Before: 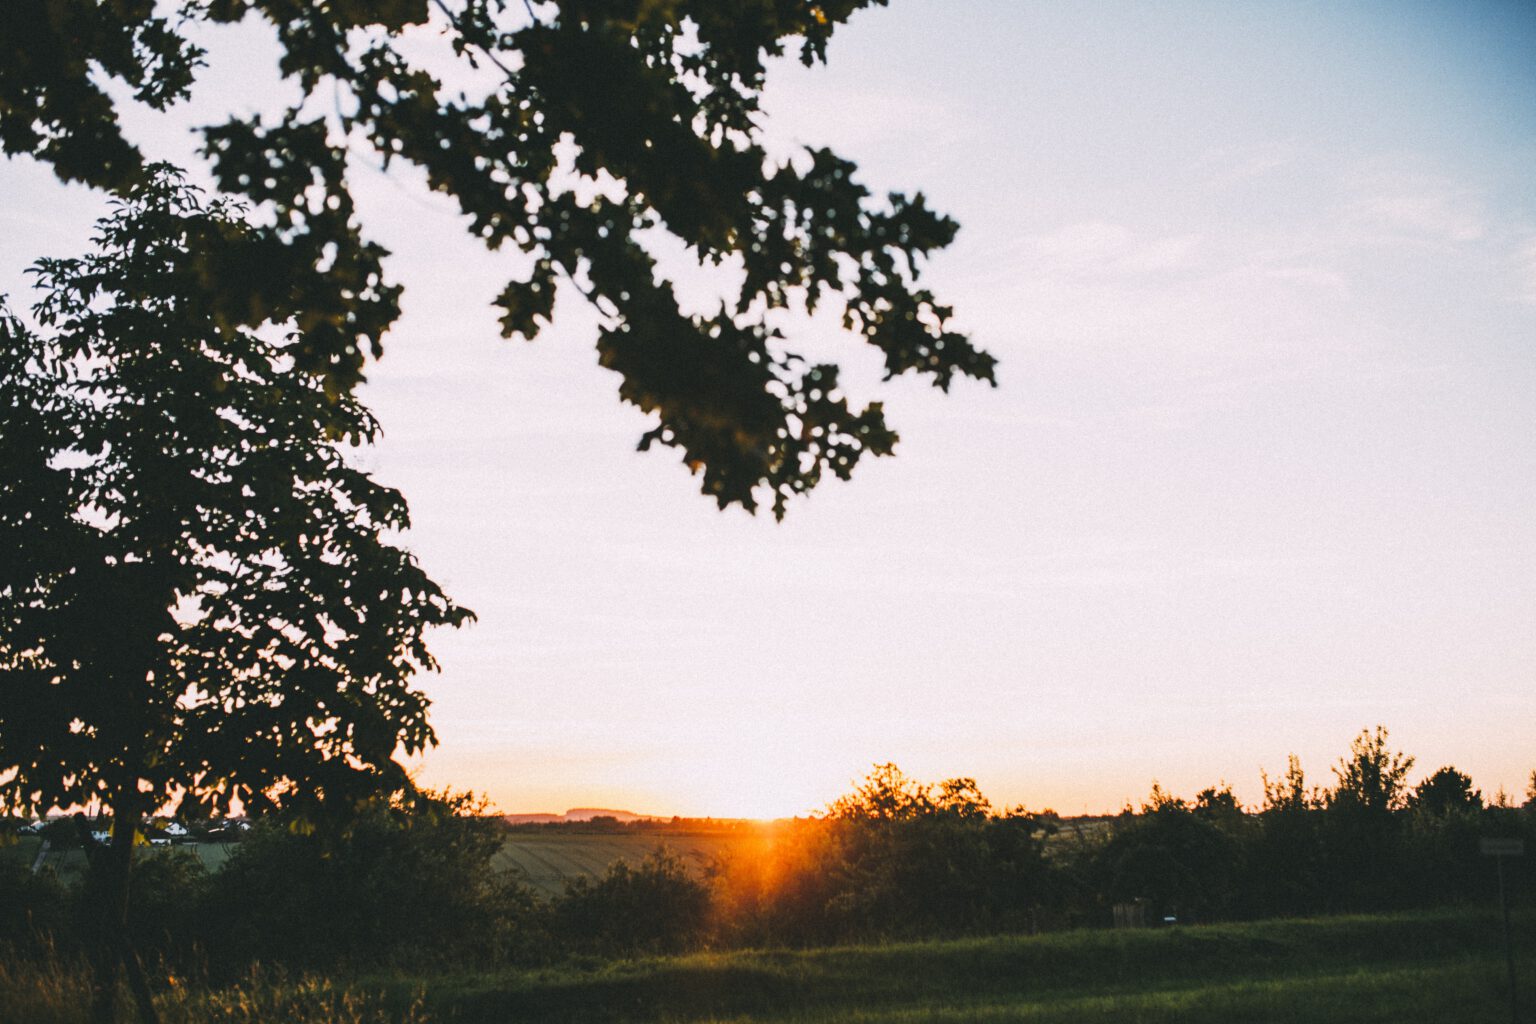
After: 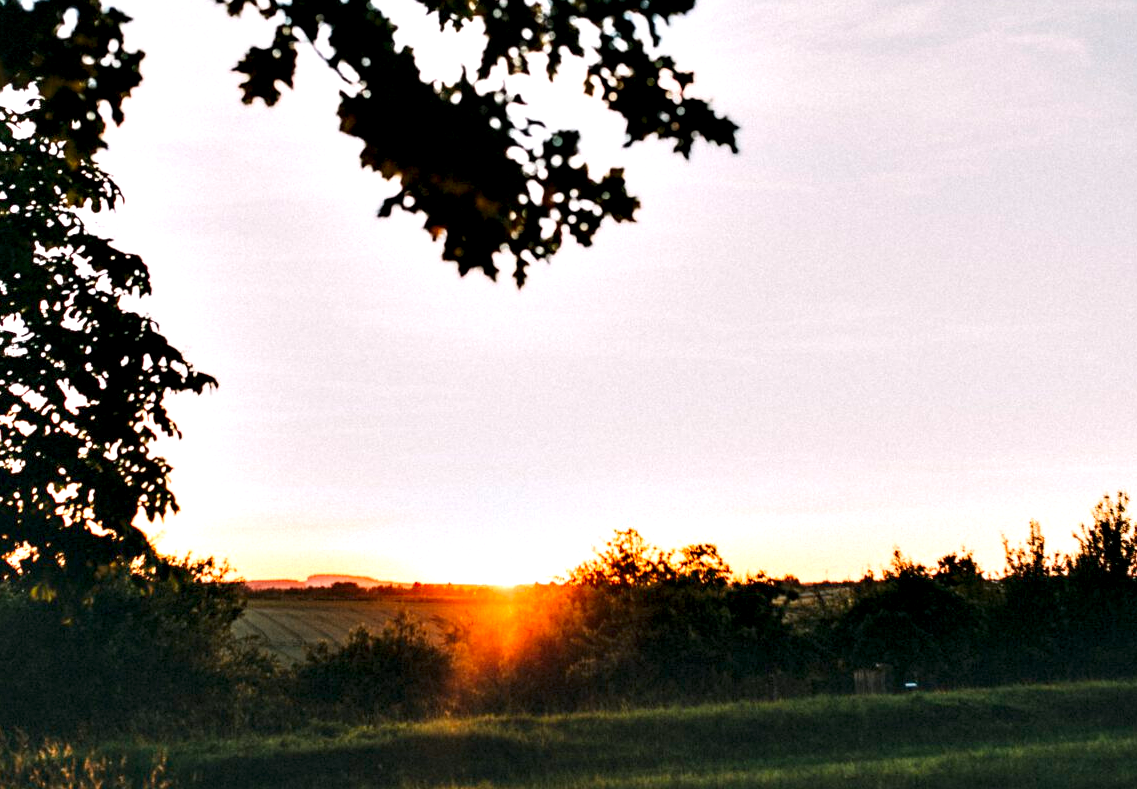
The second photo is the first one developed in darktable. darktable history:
crop: left 16.884%, top 22.908%, right 9.058%
contrast equalizer: y [[0.6 ×6], [0.55 ×6], [0 ×6], [0 ×6], [0 ×6]]
